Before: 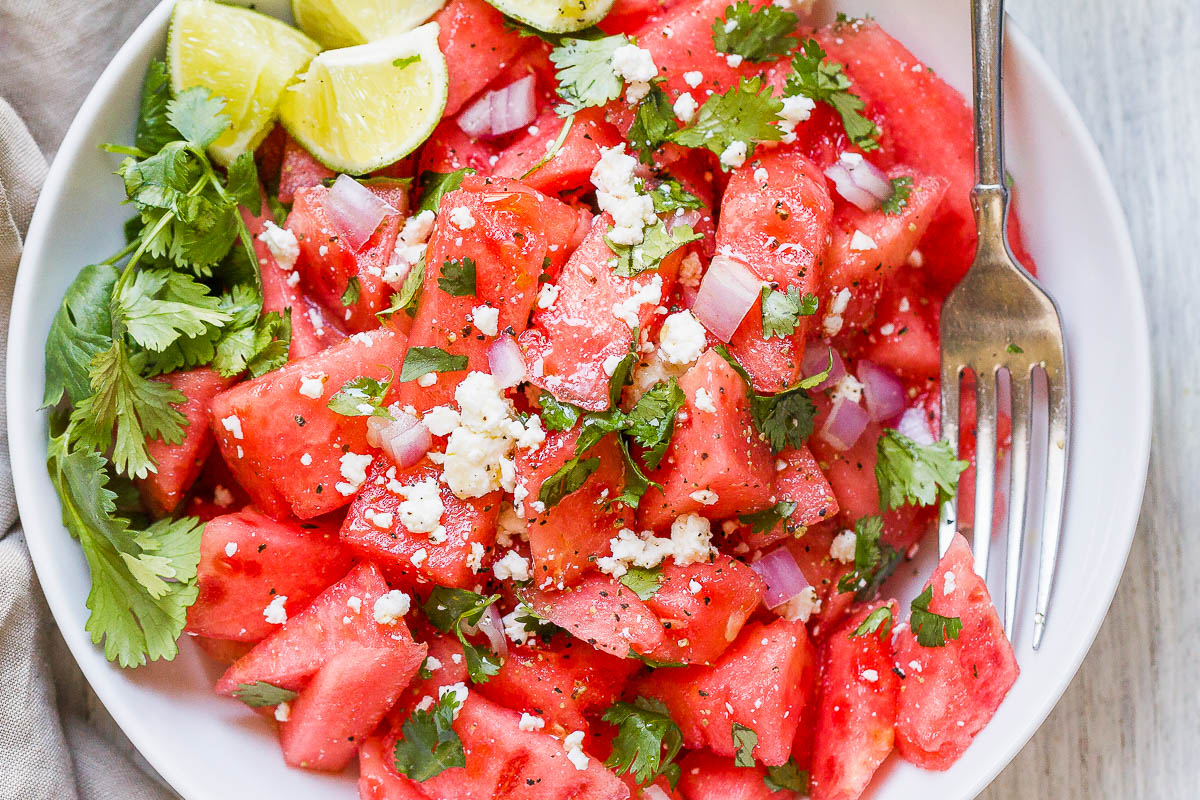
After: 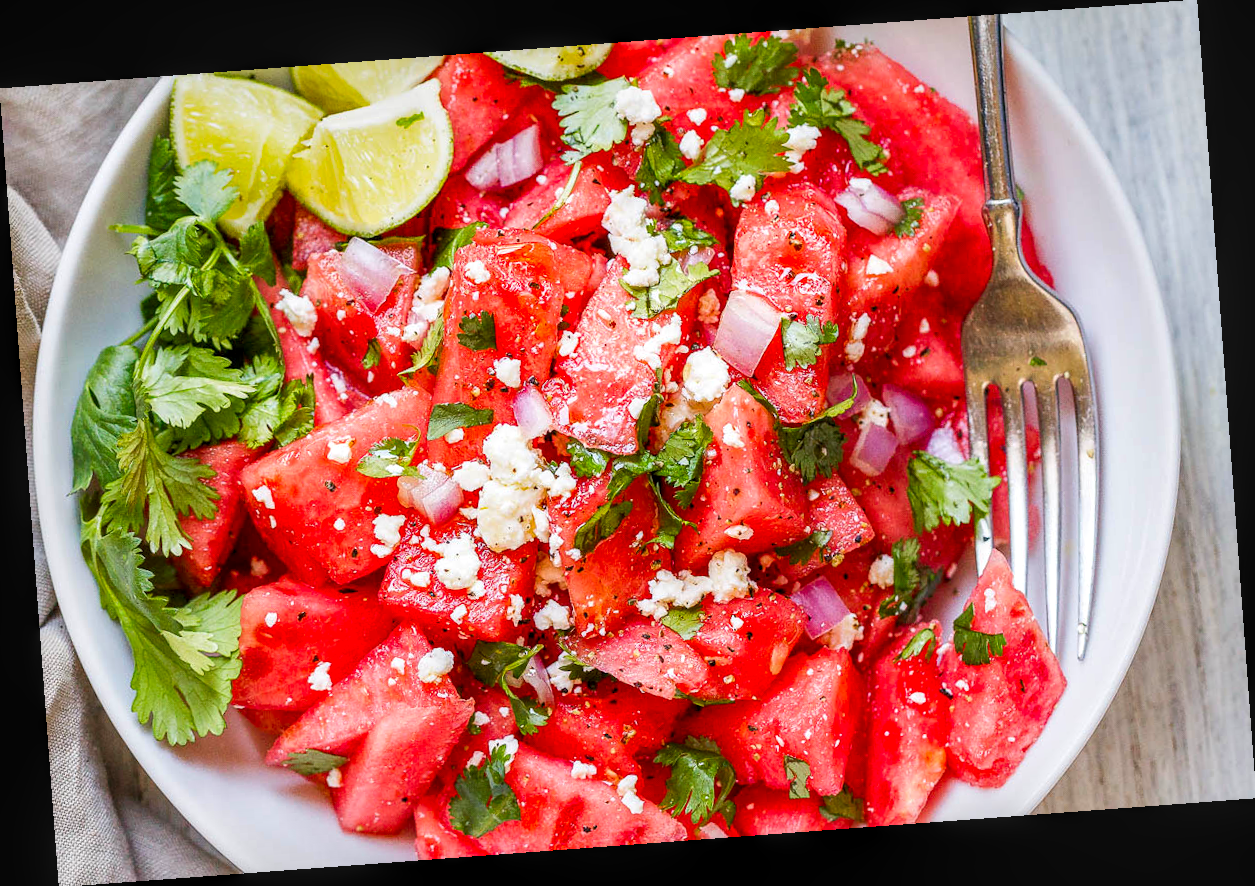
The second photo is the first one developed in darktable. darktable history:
local contrast: detail 130%
rotate and perspective: rotation -4.25°, automatic cropping off
color contrast: green-magenta contrast 1.2, blue-yellow contrast 1.2
